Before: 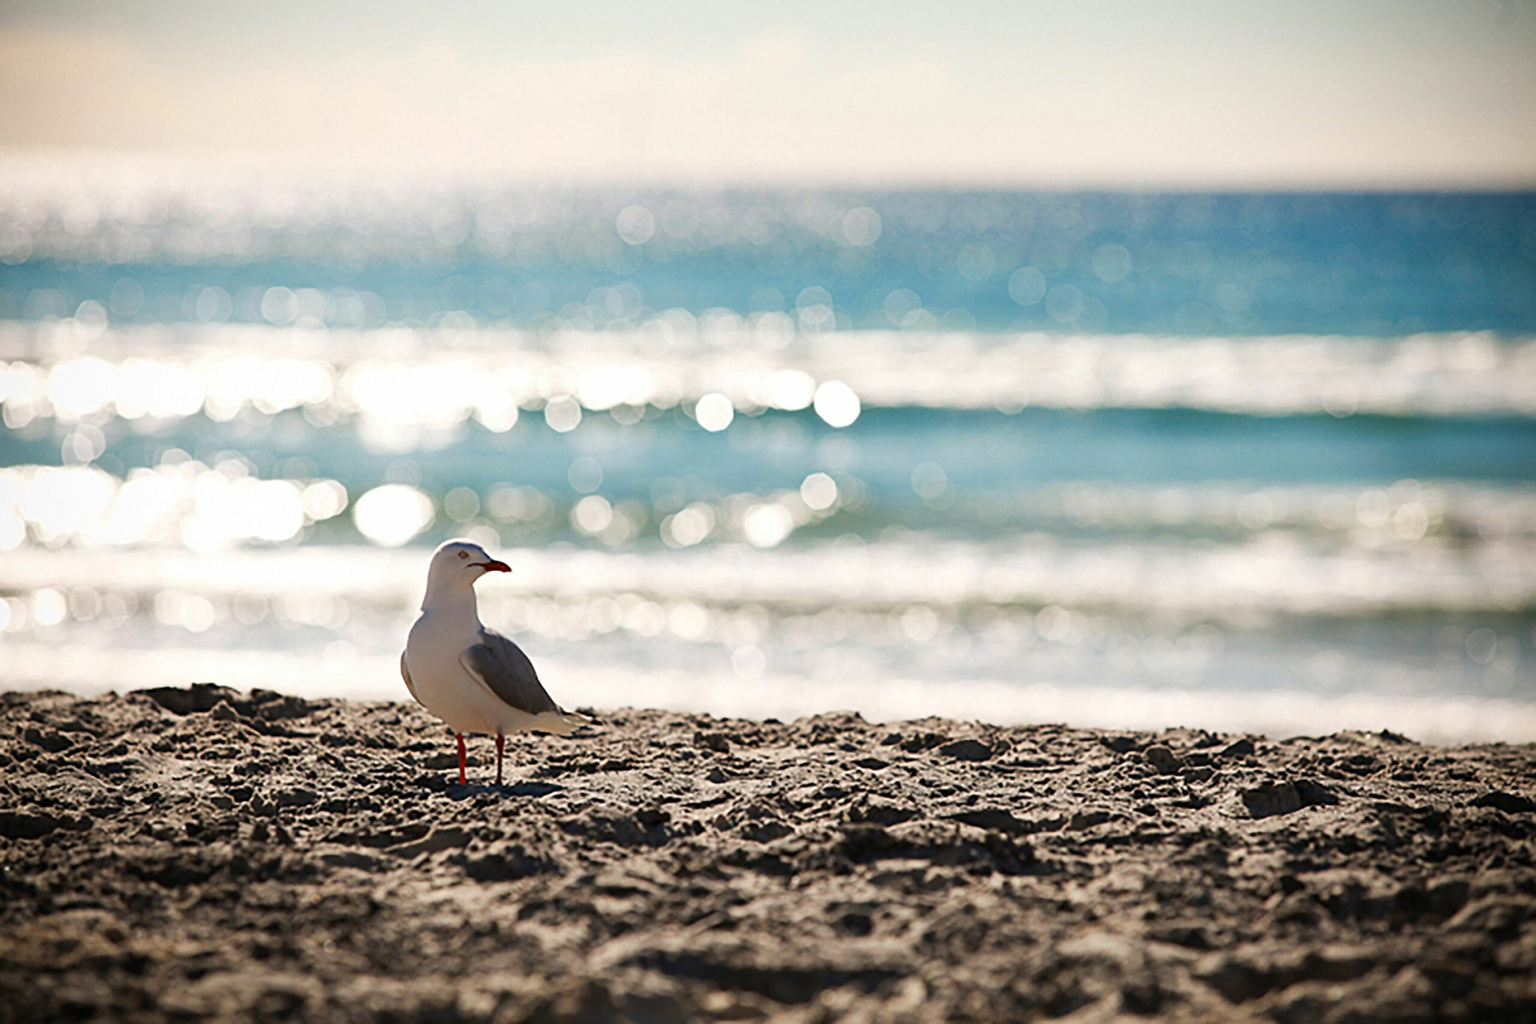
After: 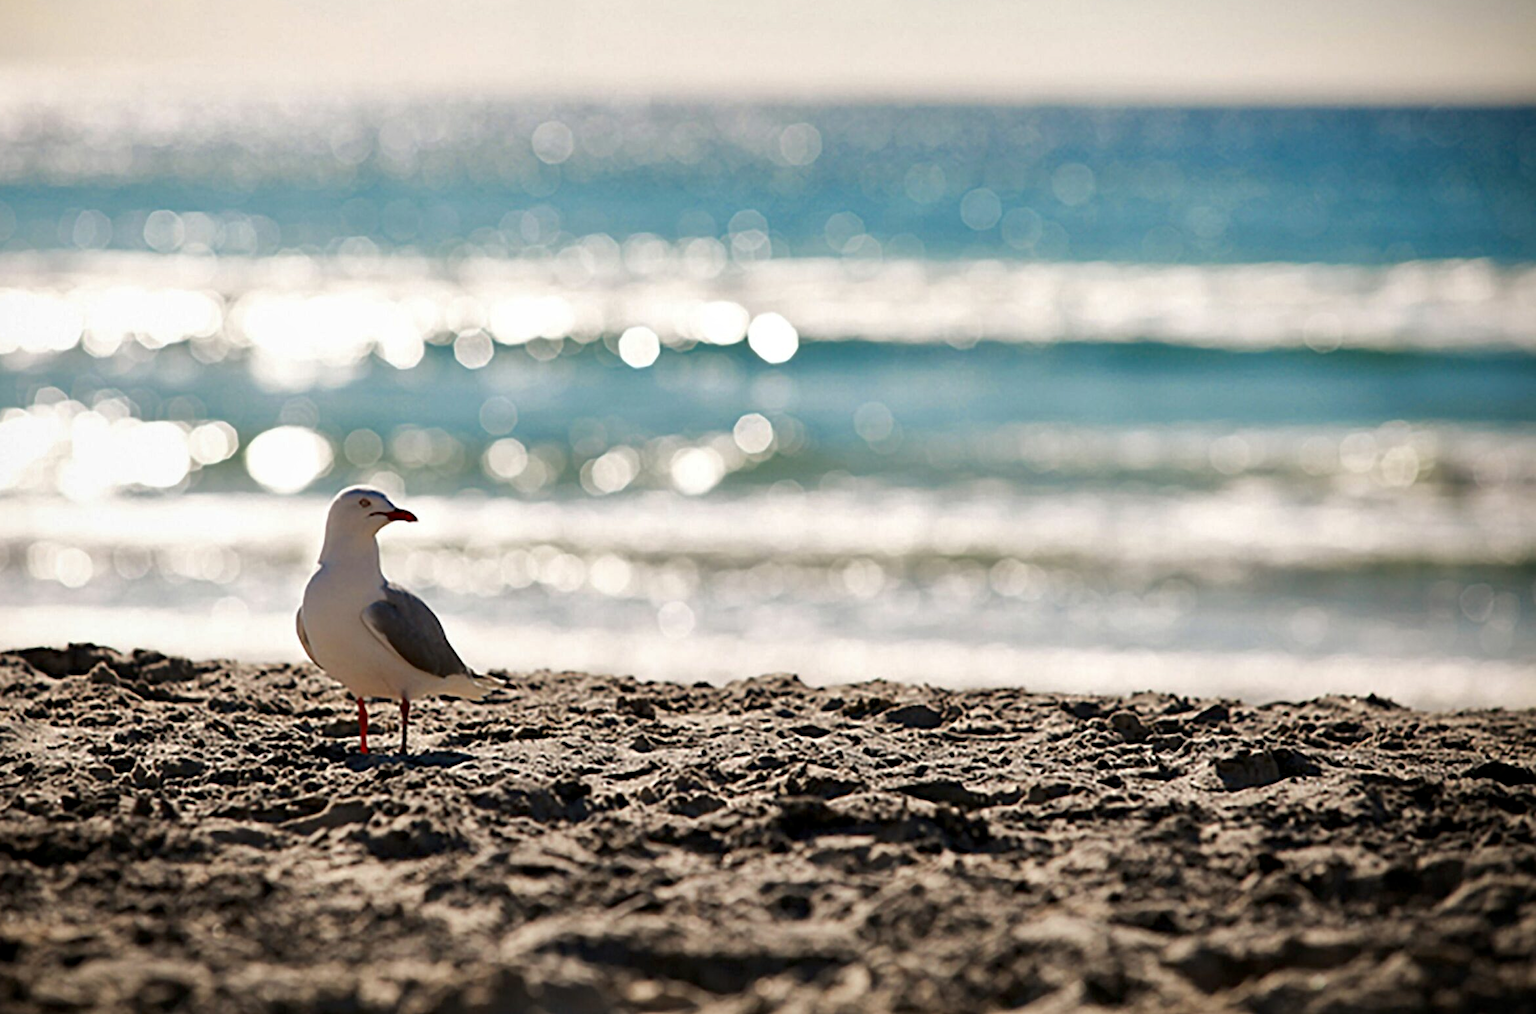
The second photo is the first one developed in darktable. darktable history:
contrast equalizer: octaves 7, y [[0.526, 0.53, 0.532, 0.532, 0.53, 0.525], [0.5 ×6], [0.5 ×6], [0 ×6], [0 ×6]]
crop and rotate: left 8.47%, top 9.276%
shadows and highlights: shadows -20.01, white point adjustment -2.16, highlights -34.82
